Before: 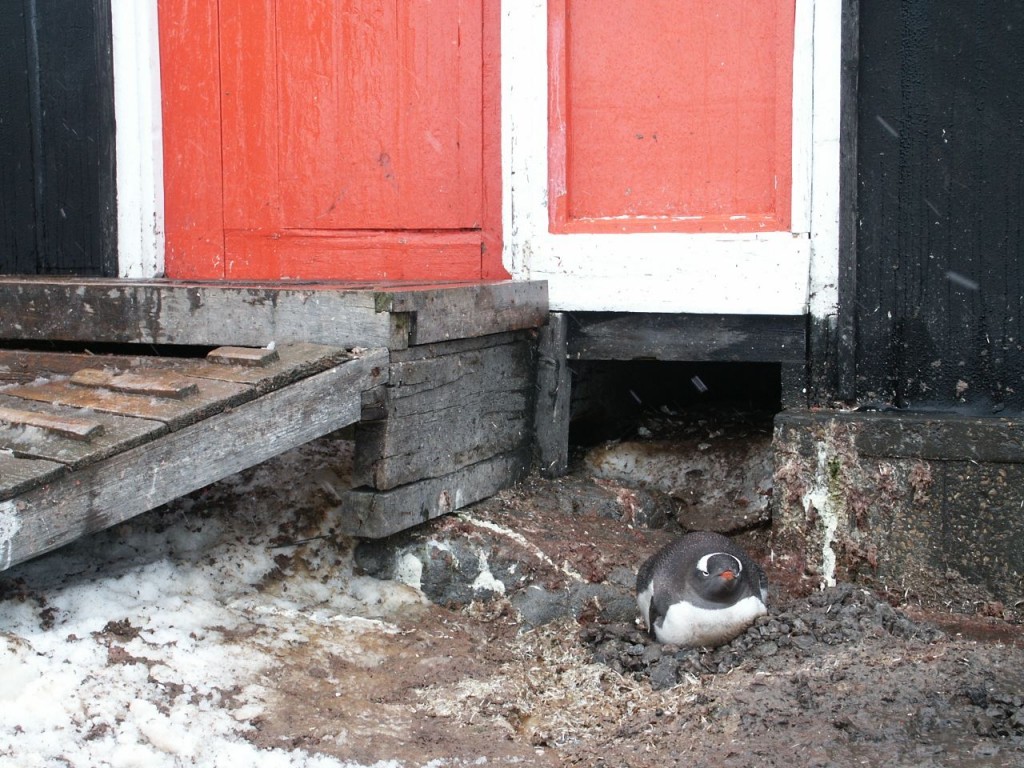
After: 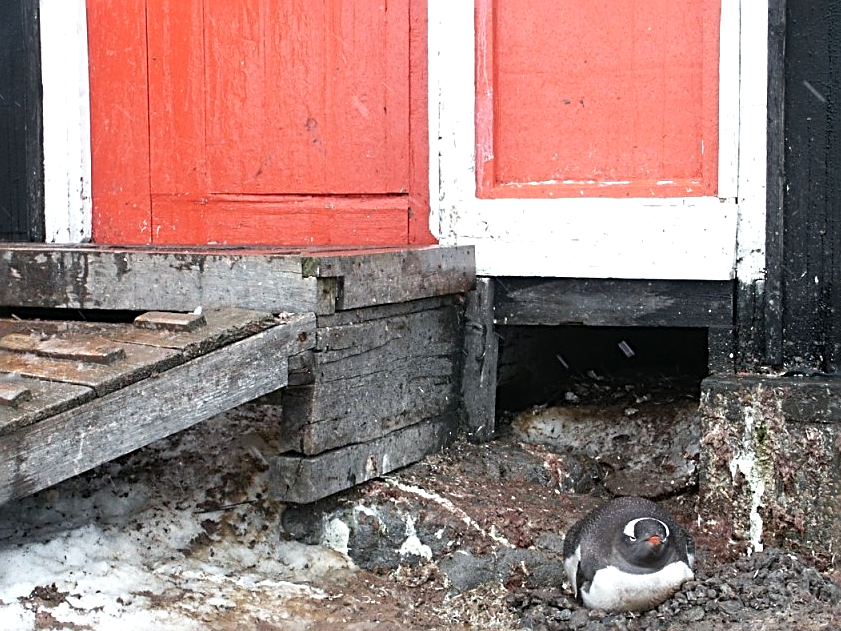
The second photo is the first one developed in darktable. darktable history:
sharpen: radius 2.817, amount 0.715
exposure: exposure 0.178 EV, compensate exposure bias true, compensate highlight preservation false
crop and rotate: left 7.196%, top 4.574%, right 10.605%, bottom 13.178%
